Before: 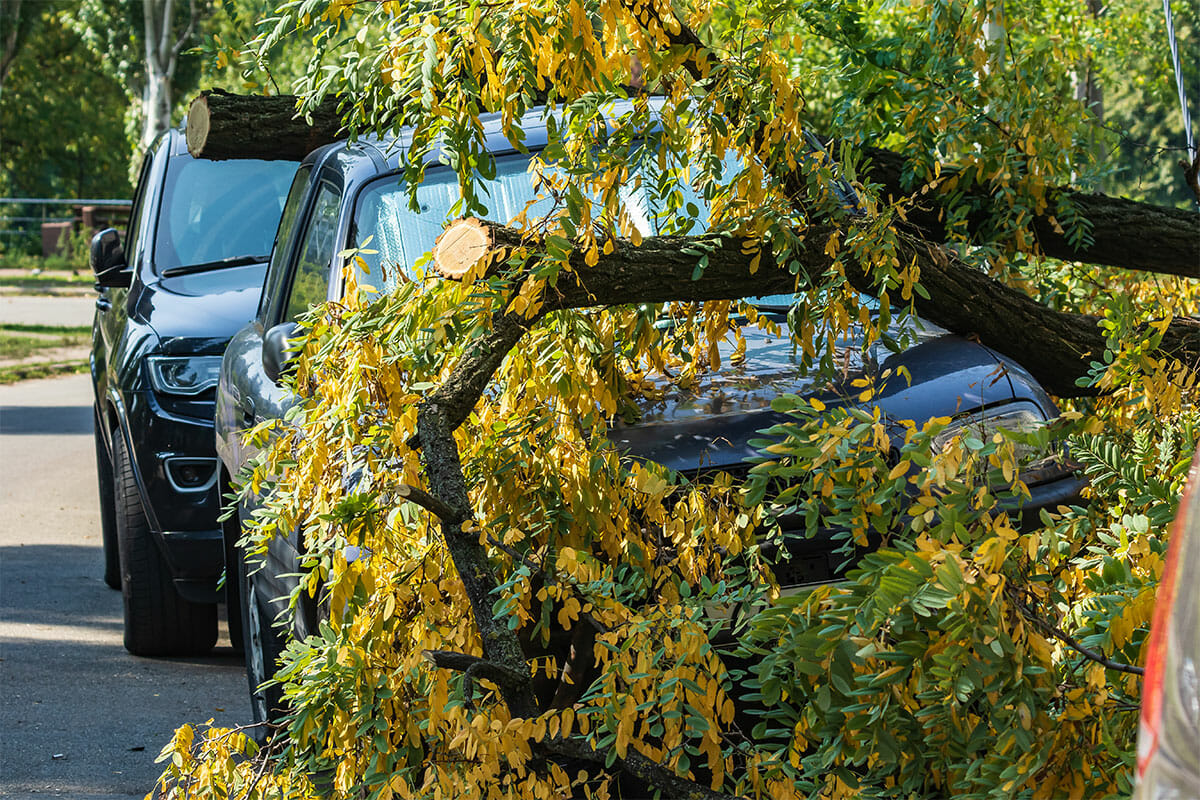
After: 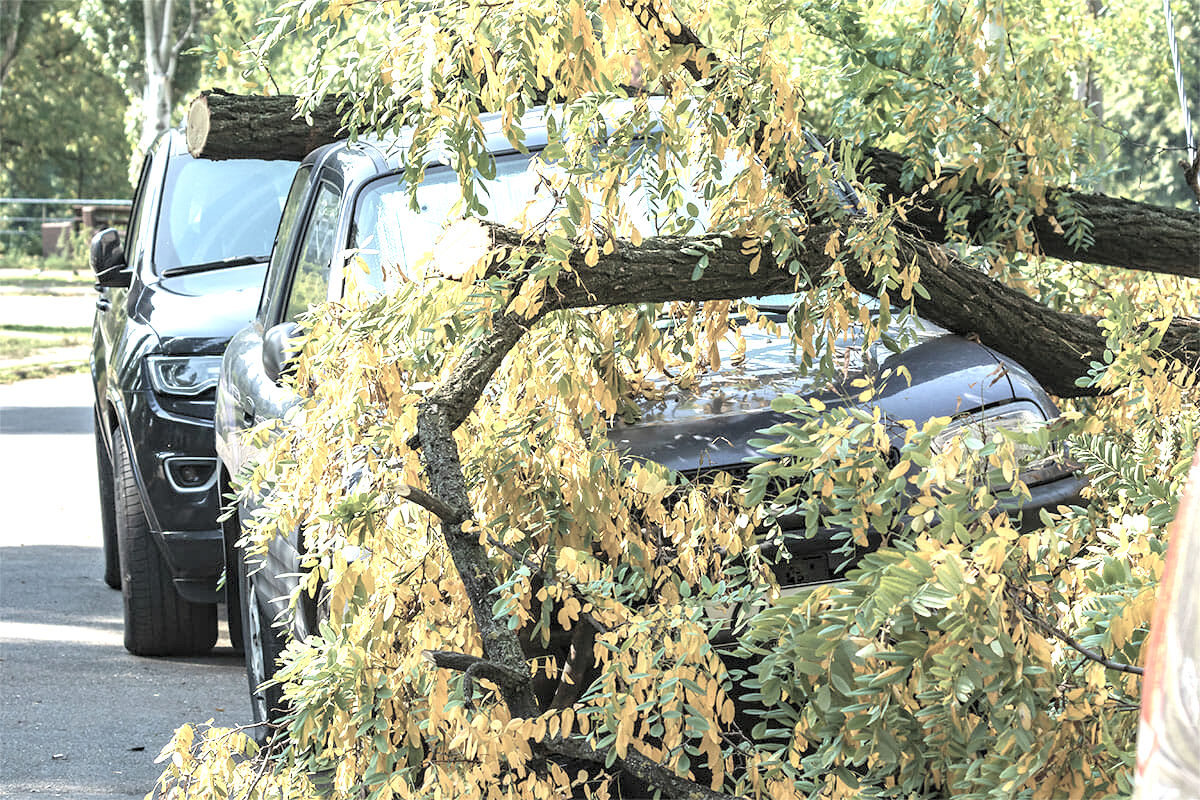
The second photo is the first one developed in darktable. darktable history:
exposure: black level correction 0.001, exposure 1.398 EV, compensate exposure bias true, compensate highlight preservation false
contrast brightness saturation: brightness 0.18, saturation -0.5
